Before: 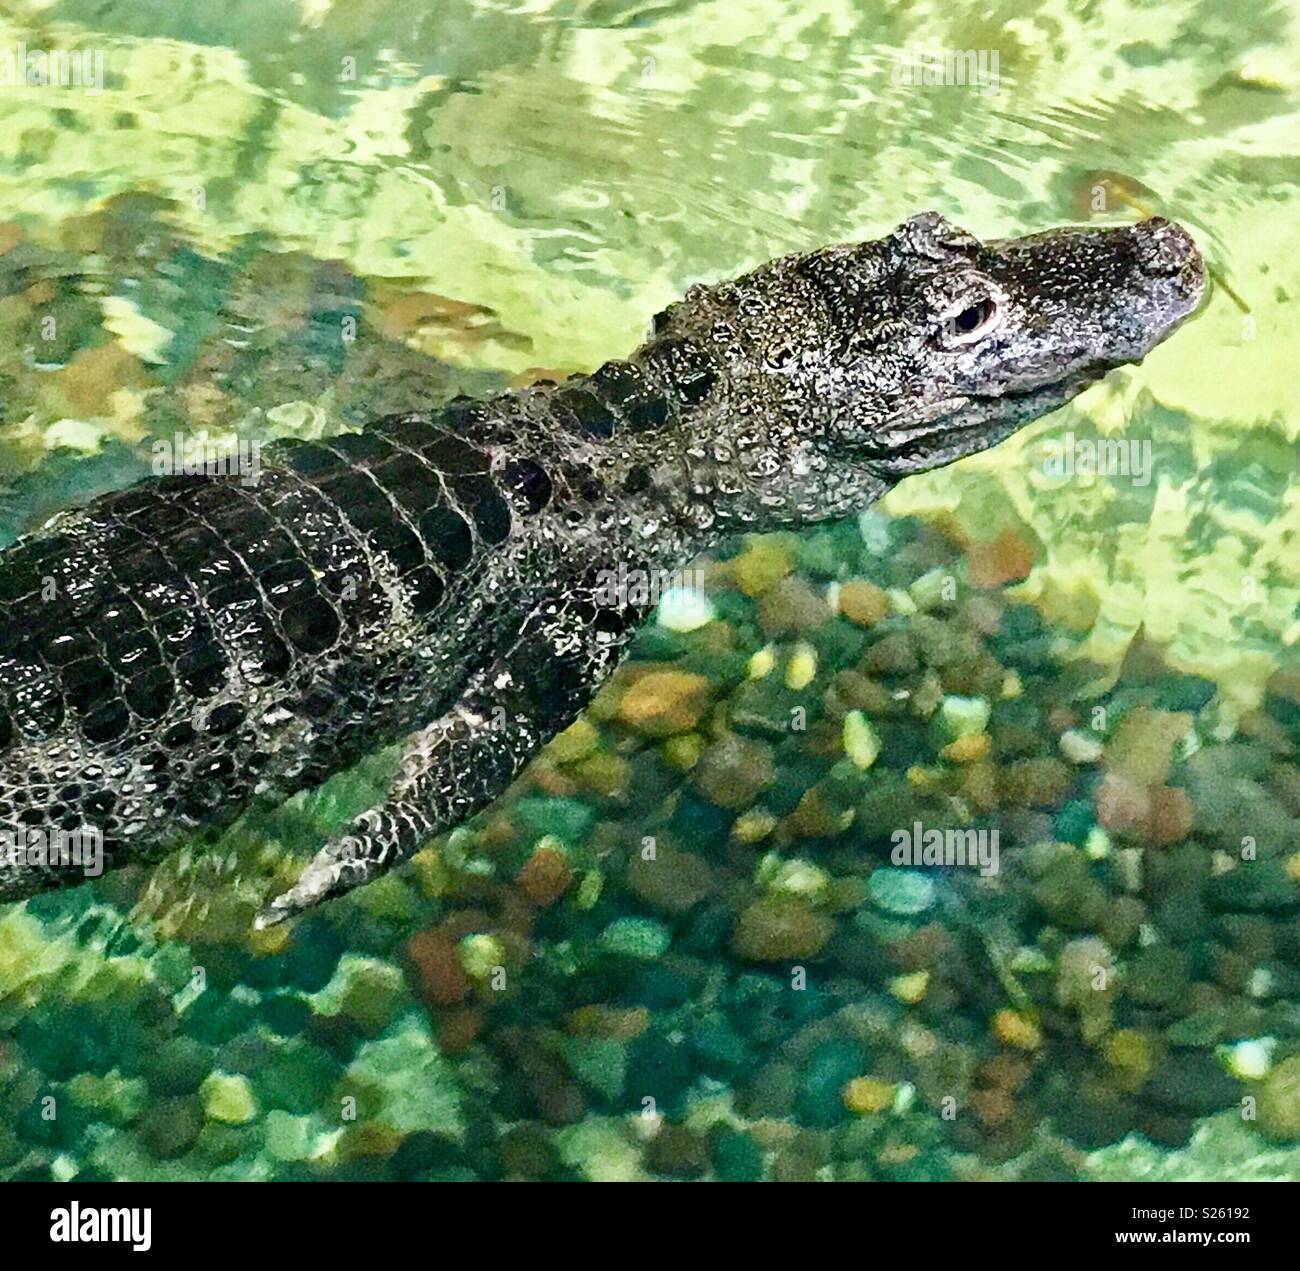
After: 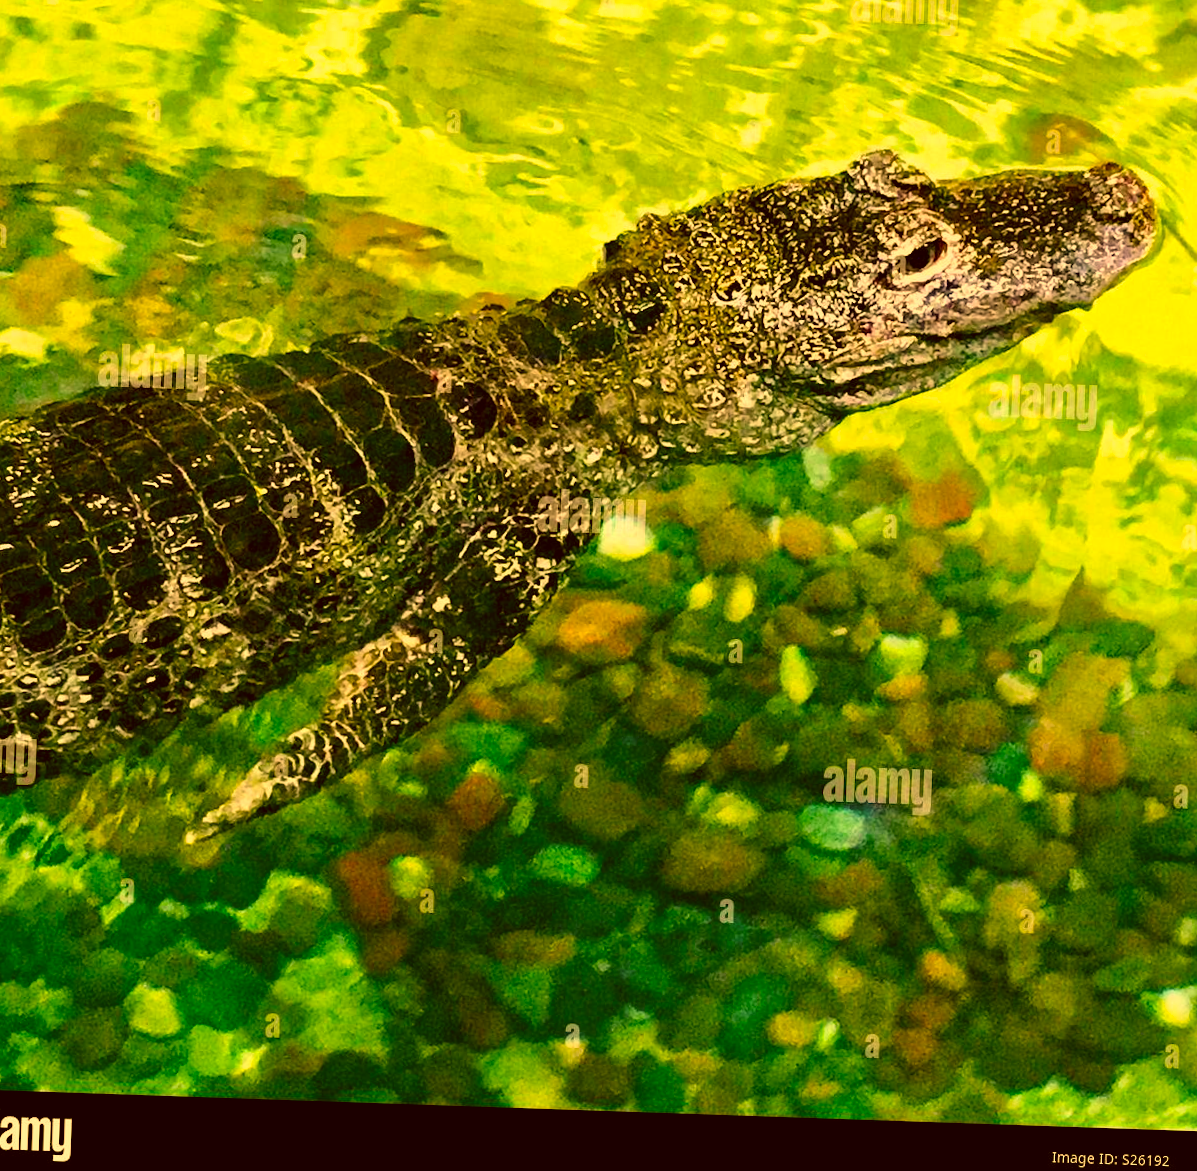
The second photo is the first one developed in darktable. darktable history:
crop and rotate: angle -1.96°, left 3.097%, top 4.154%, right 1.586%, bottom 0.529%
color correction: highlights a* 10.44, highlights b* 30.04, shadows a* 2.73, shadows b* 17.51, saturation 1.72
